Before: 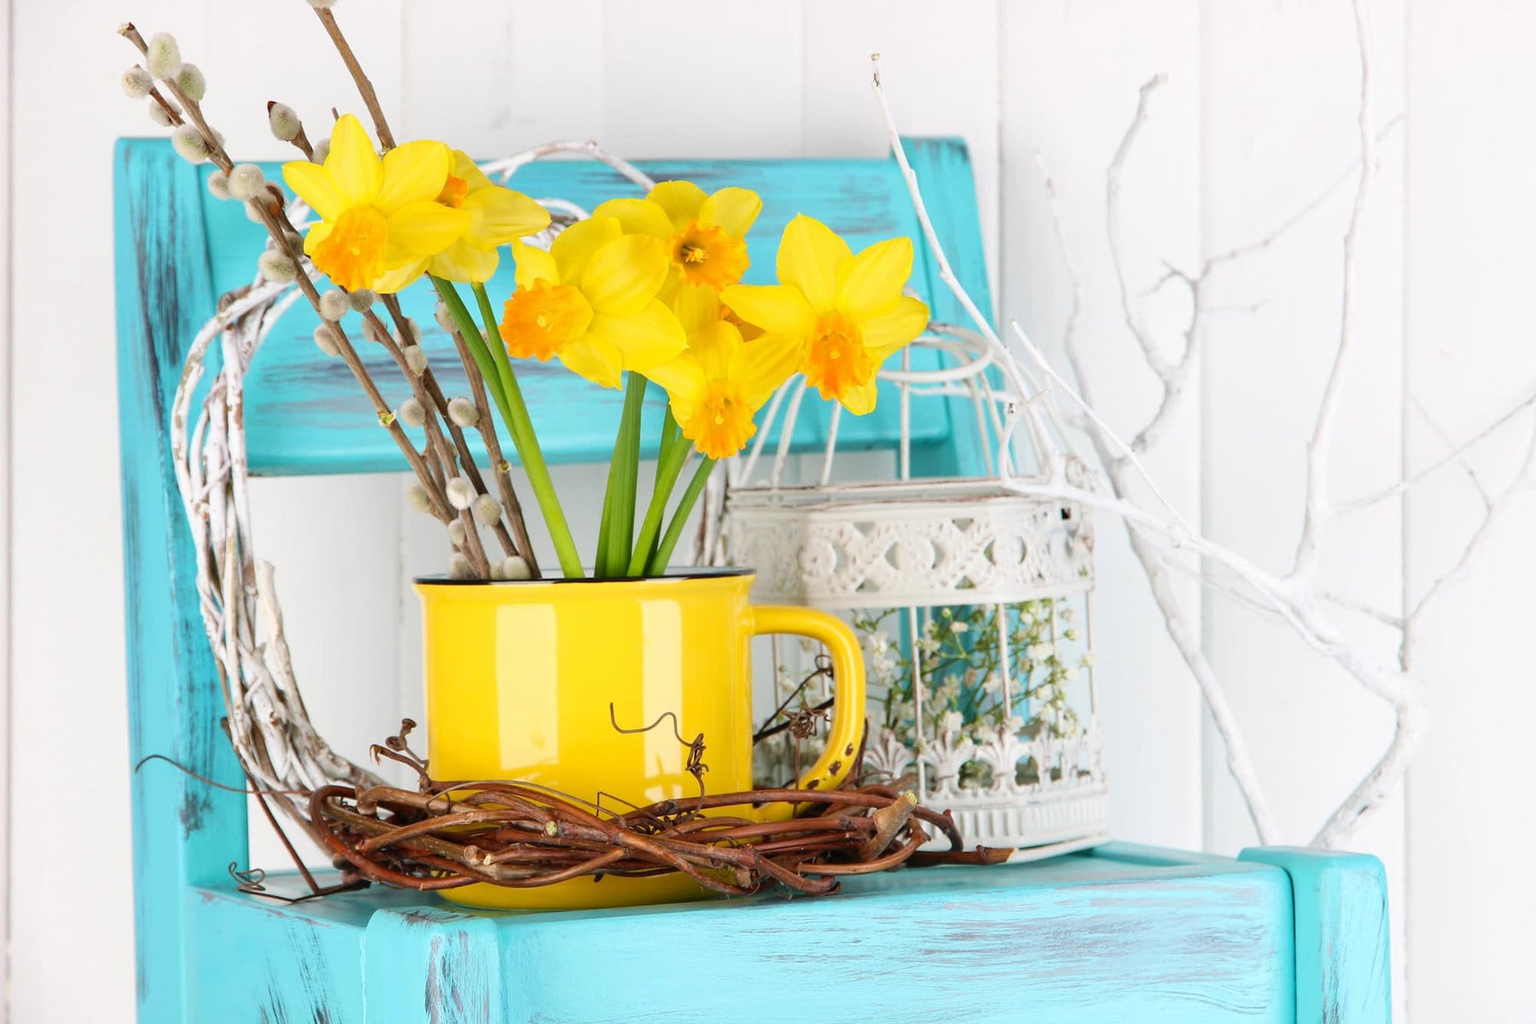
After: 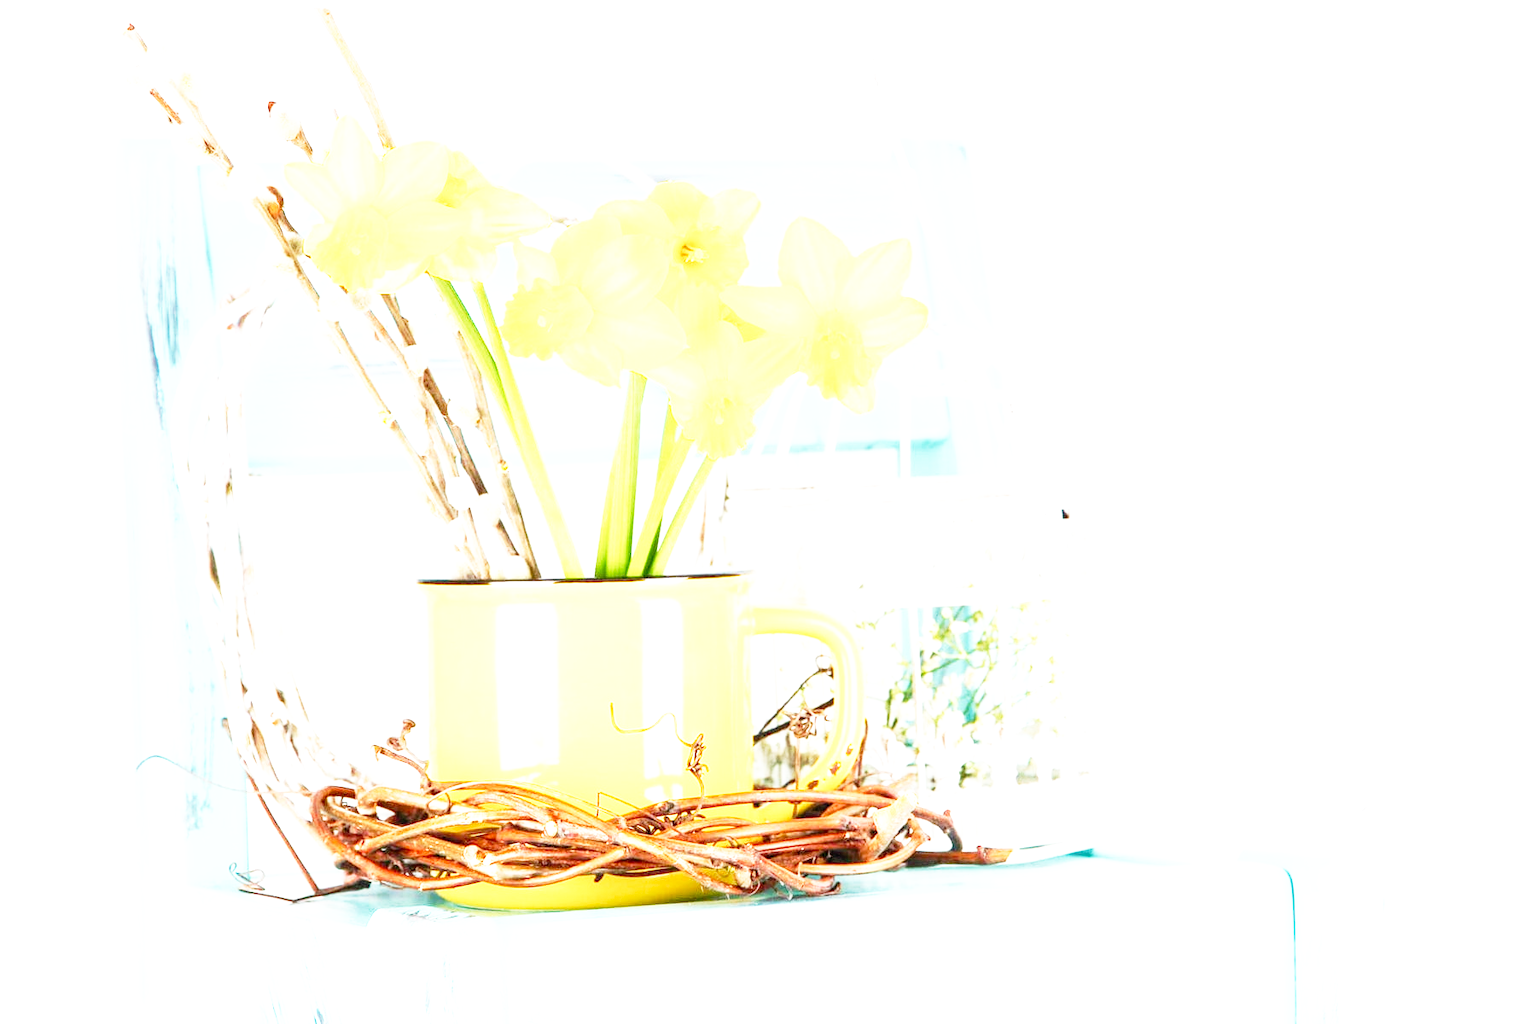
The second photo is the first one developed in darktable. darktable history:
base curve: curves: ch0 [(0, 0) (0.012, 0.01) (0.073, 0.168) (0.31, 0.711) (0.645, 0.957) (1, 1)], preserve colors none
local contrast: on, module defaults
exposure: black level correction 0, exposure 1.9 EV, compensate highlight preservation false
